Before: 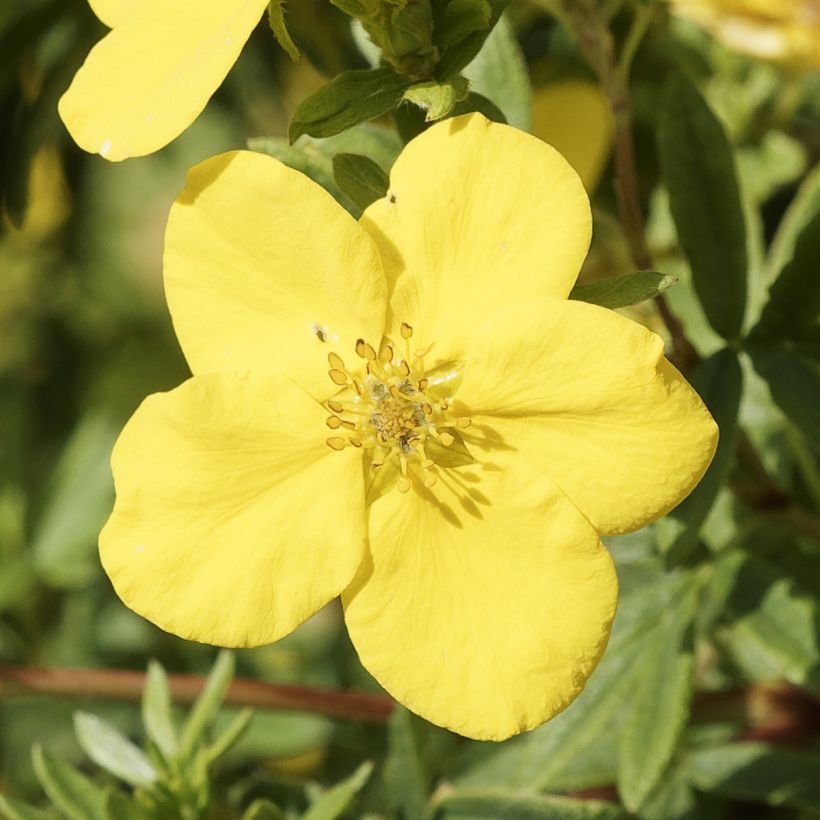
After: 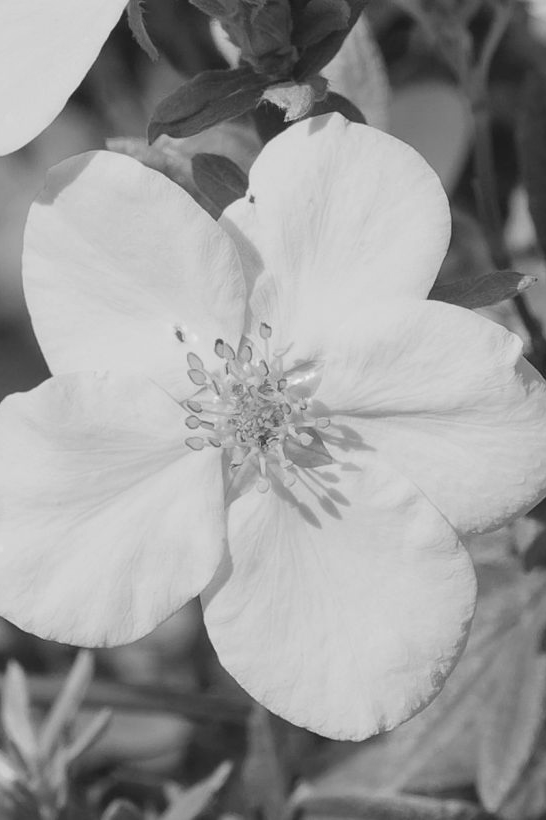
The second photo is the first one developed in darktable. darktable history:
local contrast: mode bilateral grid, contrast 15, coarseness 36, detail 104%, midtone range 0.2
crop: left 17.231%, right 16.144%
base curve: preserve colors none
color zones: curves: ch0 [(0, 0.613) (0.01, 0.613) (0.245, 0.448) (0.498, 0.529) (0.642, 0.665) (0.879, 0.777) (0.99, 0.613)]; ch1 [(0, 0) (0.143, 0) (0.286, 0) (0.429, 0) (0.571, 0) (0.714, 0) (0.857, 0)]
exposure: compensate highlight preservation false
